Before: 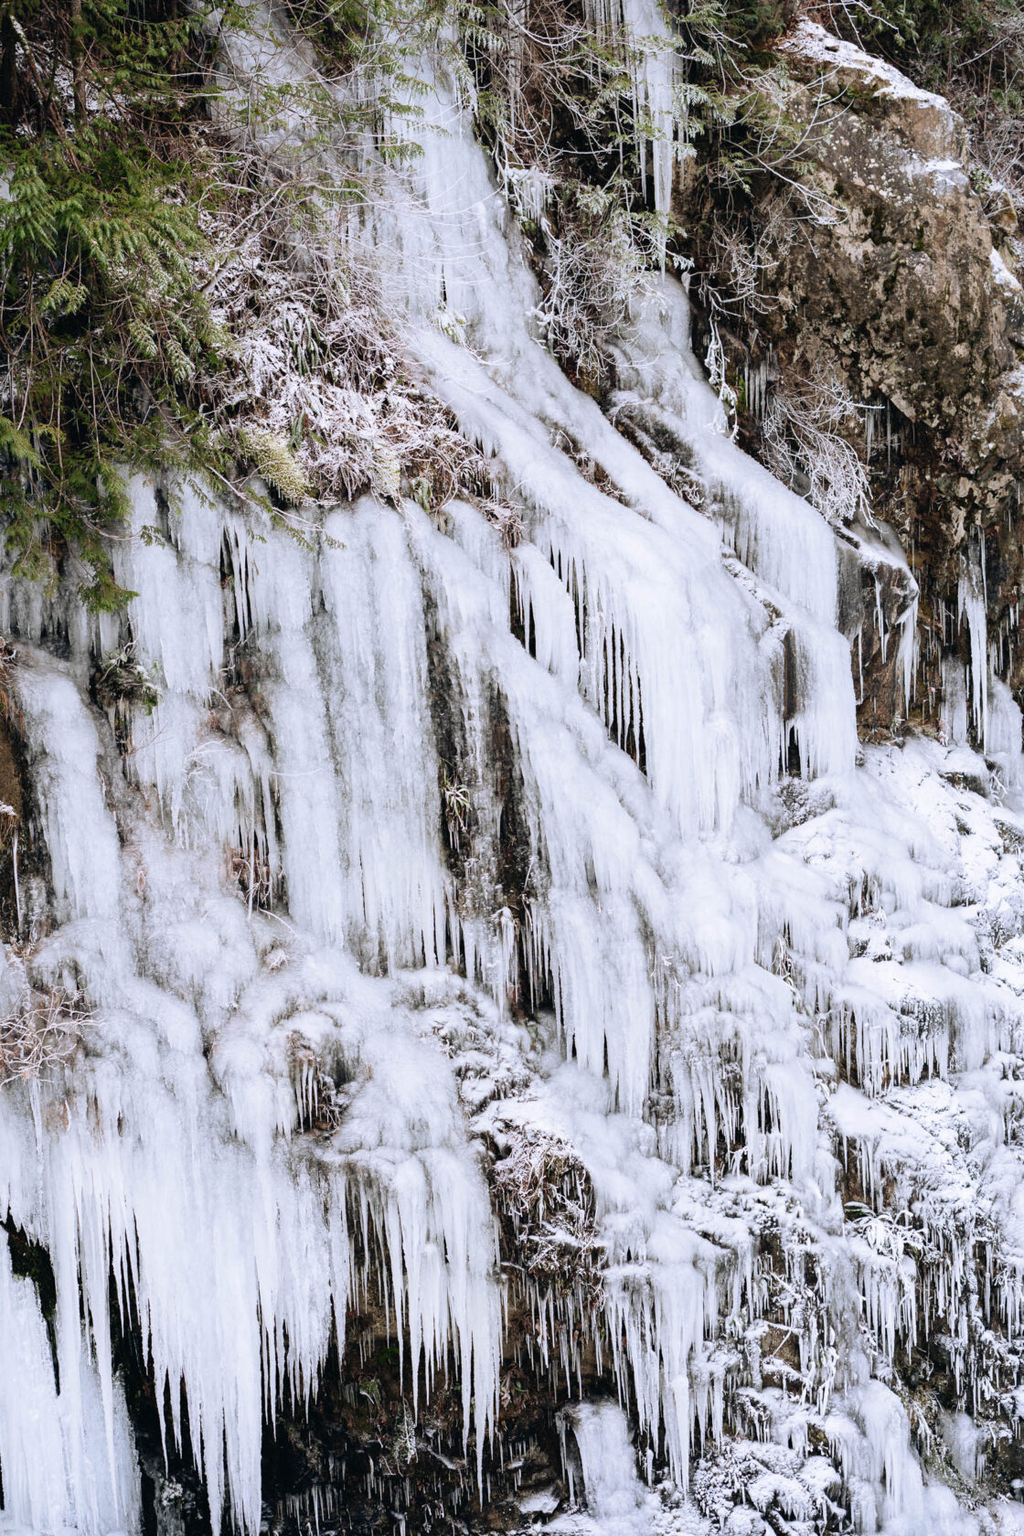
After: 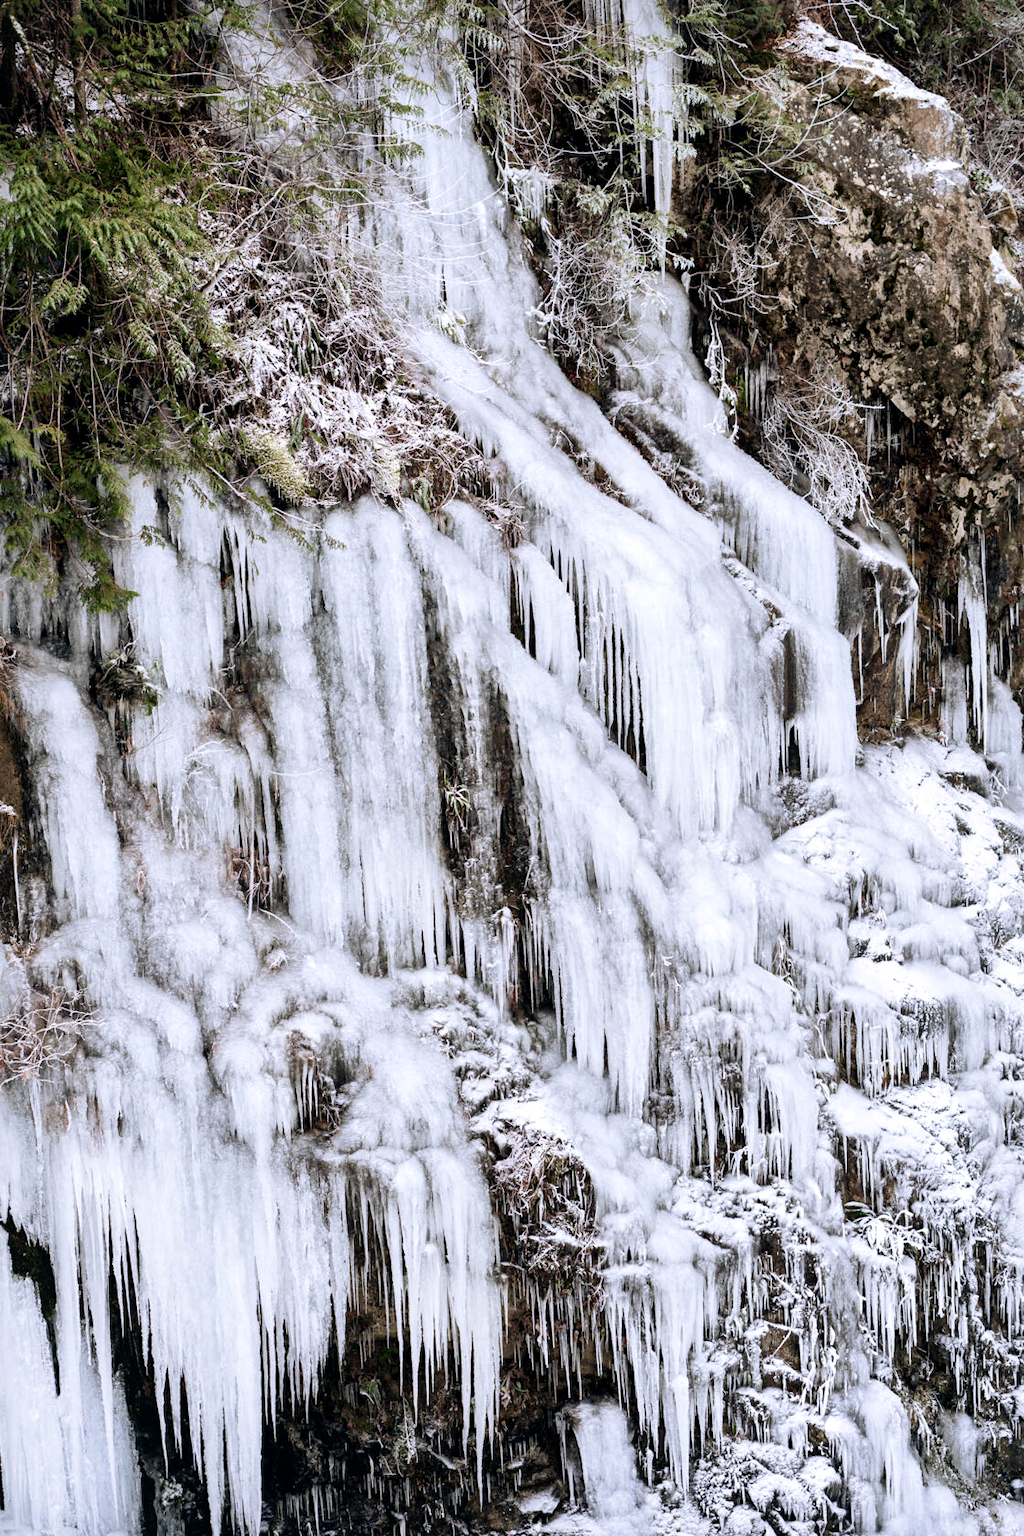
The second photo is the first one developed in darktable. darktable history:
local contrast: mode bilateral grid, contrast 26, coarseness 61, detail 152%, midtone range 0.2
